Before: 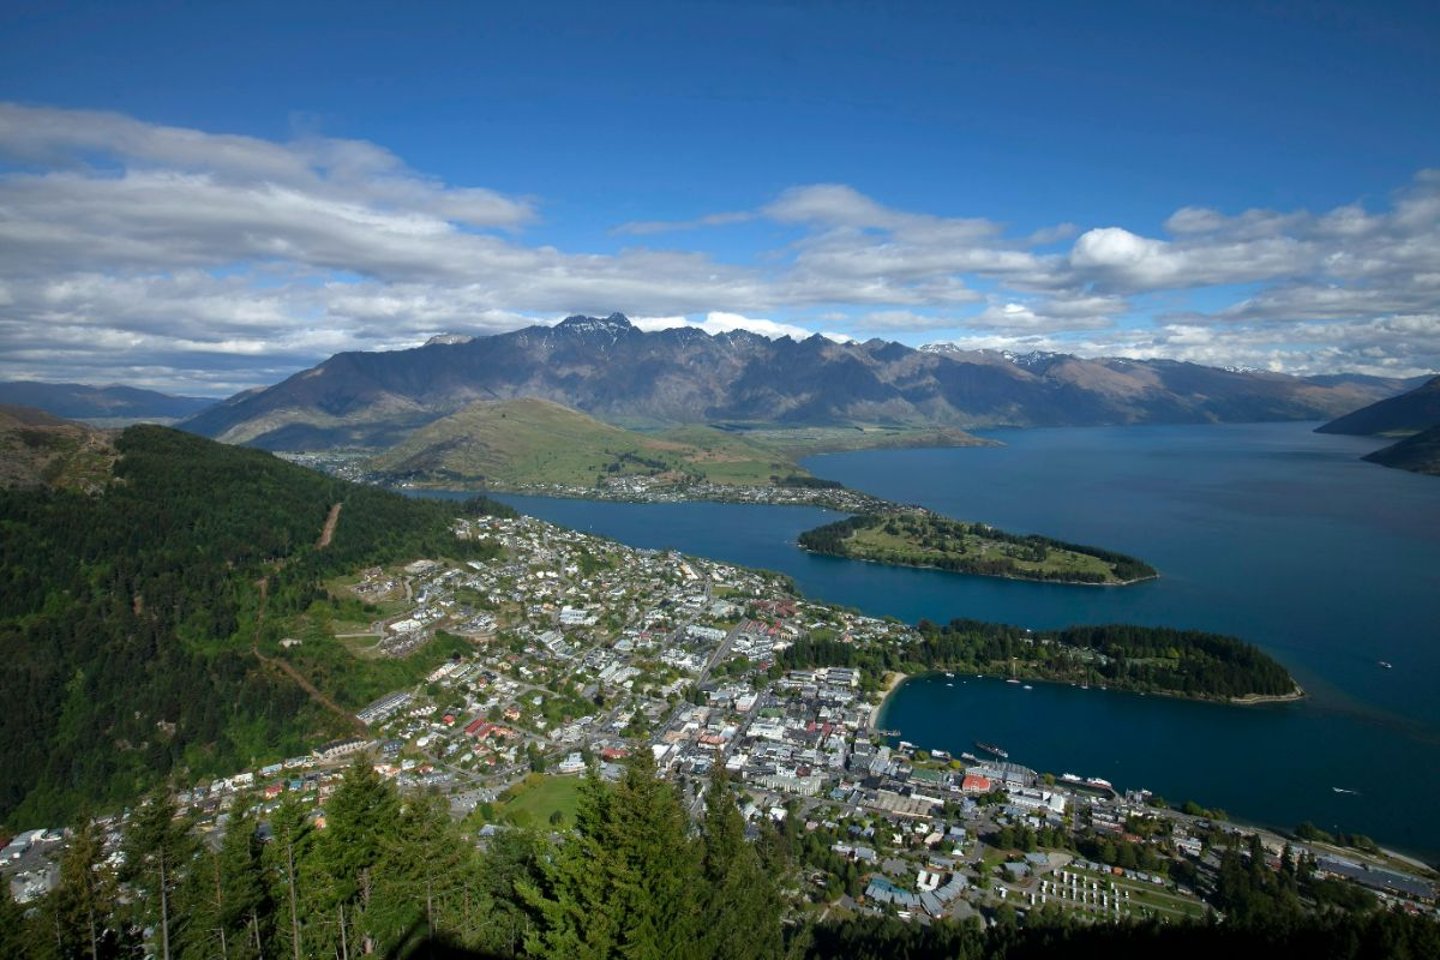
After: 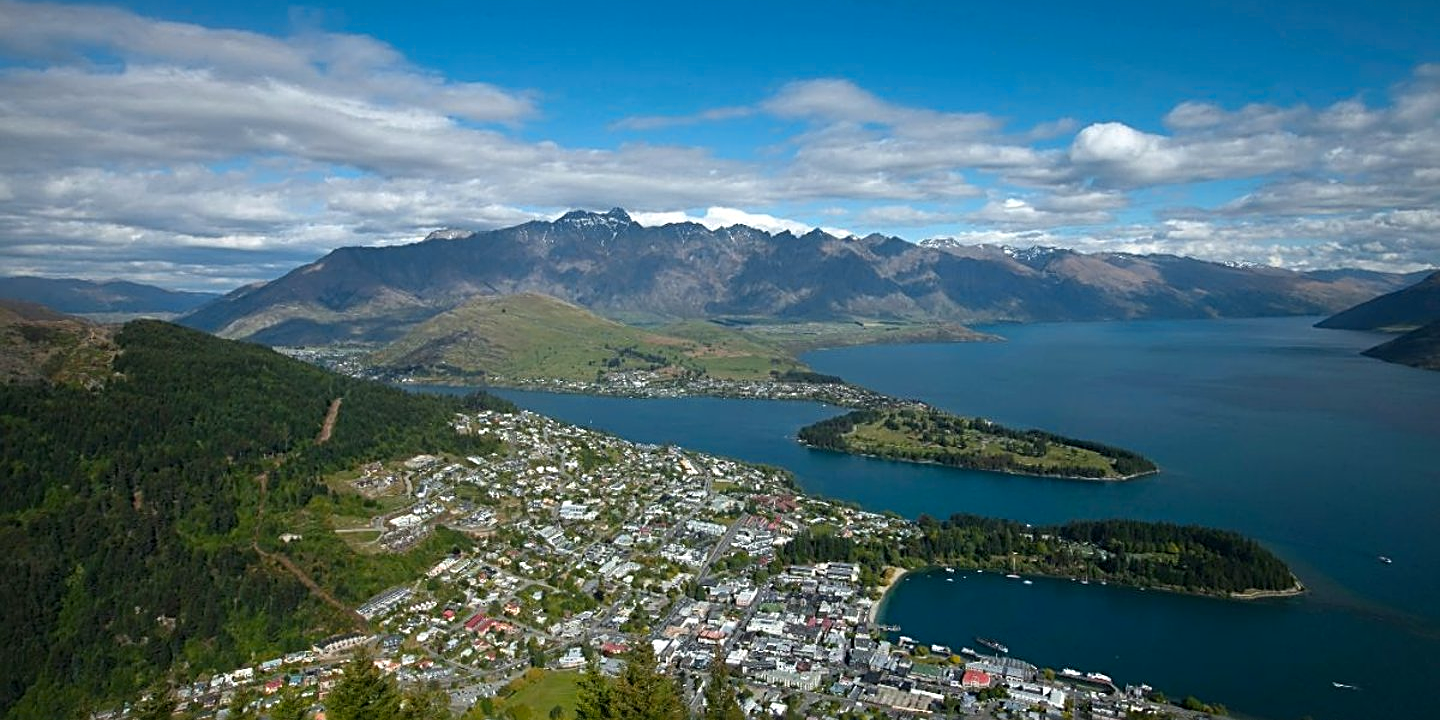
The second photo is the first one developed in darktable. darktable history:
crop: top 11.038%, bottom 13.962%
color zones: curves: ch1 [(0.235, 0.558) (0.75, 0.5)]; ch2 [(0.25, 0.462) (0.749, 0.457)], mix 40.67%
sharpen: radius 2.531, amount 0.628
